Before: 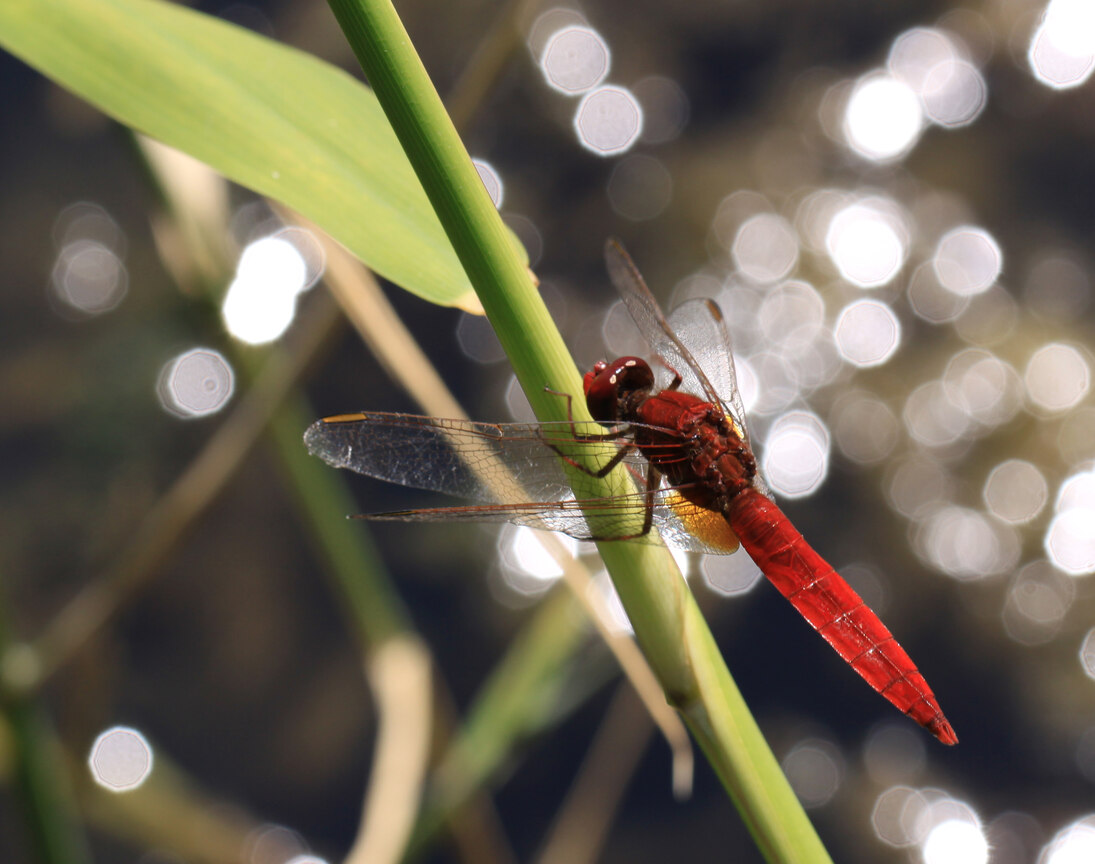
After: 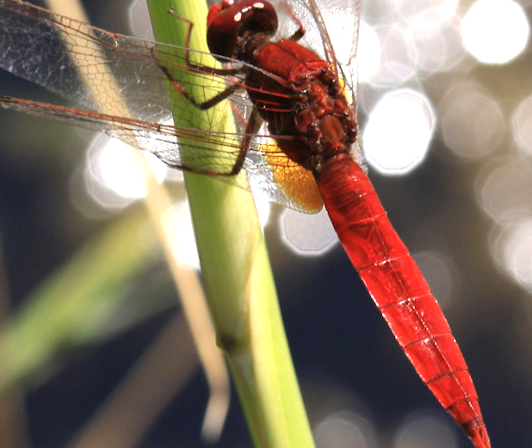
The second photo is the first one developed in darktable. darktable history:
rotate and perspective: rotation 13.27°, automatic cropping off
crop: left 37.221%, top 45.169%, right 20.63%, bottom 13.777%
white balance: emerald 1
exposure: exposure 0.648 EV
